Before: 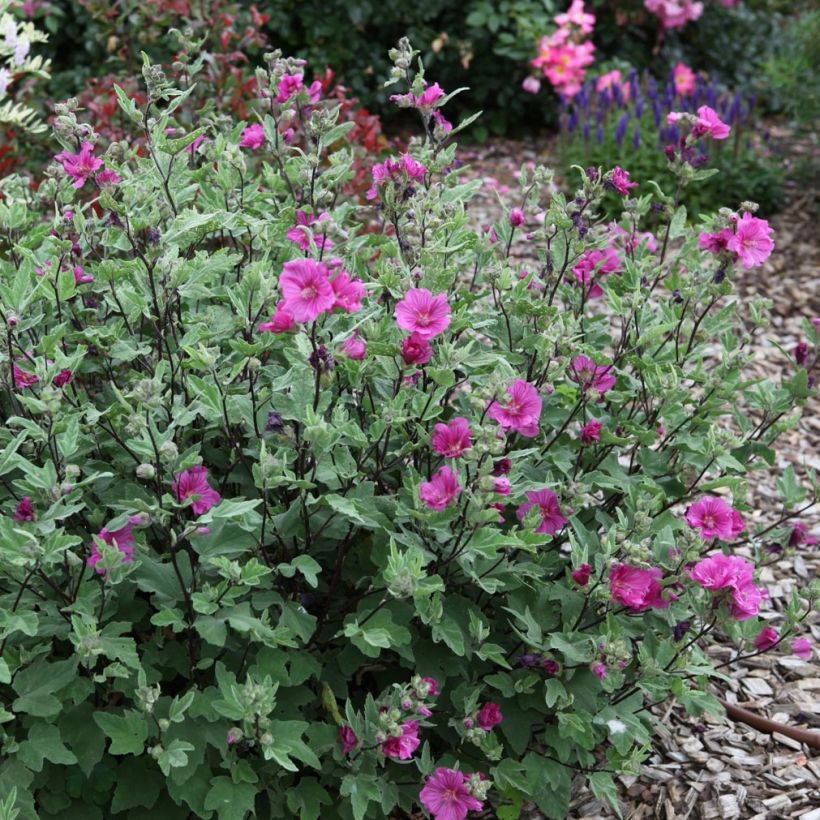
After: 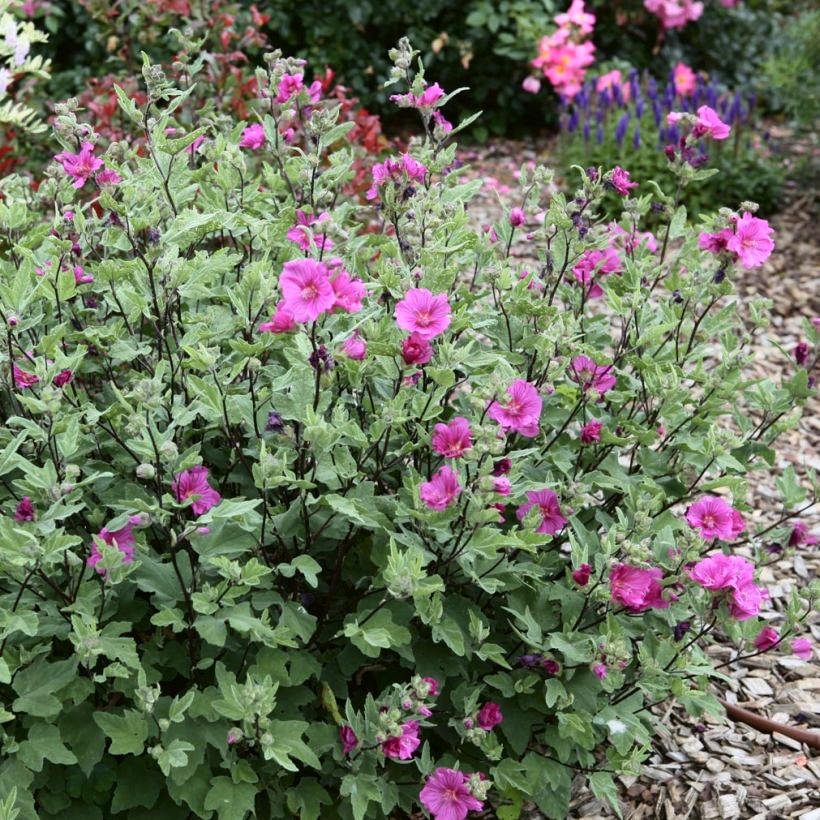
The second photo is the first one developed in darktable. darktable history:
tone equalizer: on, module defaults
tone curve: curves: ch0 [(0, 0.01) (0.052, 0.045) (0.136, 0.133) (0.29, 0.332) (0.453, 0.531) (0.676, 0.751) (0.89, 0.919) (1, 1)]; ch1 [(0, 0) (0.094, 0.081) (0.285, 0.299) (0.385, 0.403) (0.446, 0.443) (0.502, 0.5) (0.544, 0.552) (0.589, 0.612) (0.722, 0.728) (1, 1)]; ch2 [(0, 0) (0.257, 0.217) (0.43, 0.421) (0.498, 0.507) (0.531, 0.544) (0.56, 0.579) (0.625, 0.642) (1, 1)], color space Lab, independent channels, preserve colors none
